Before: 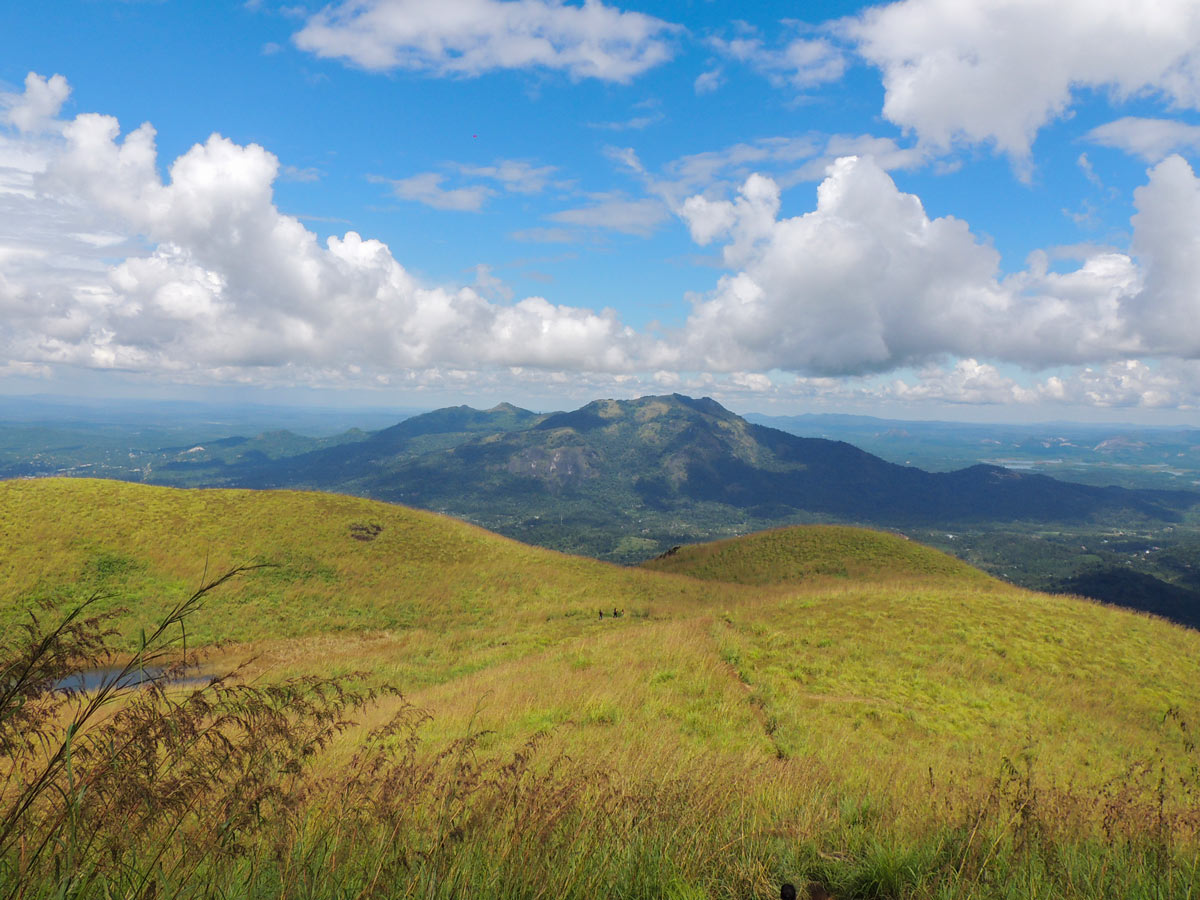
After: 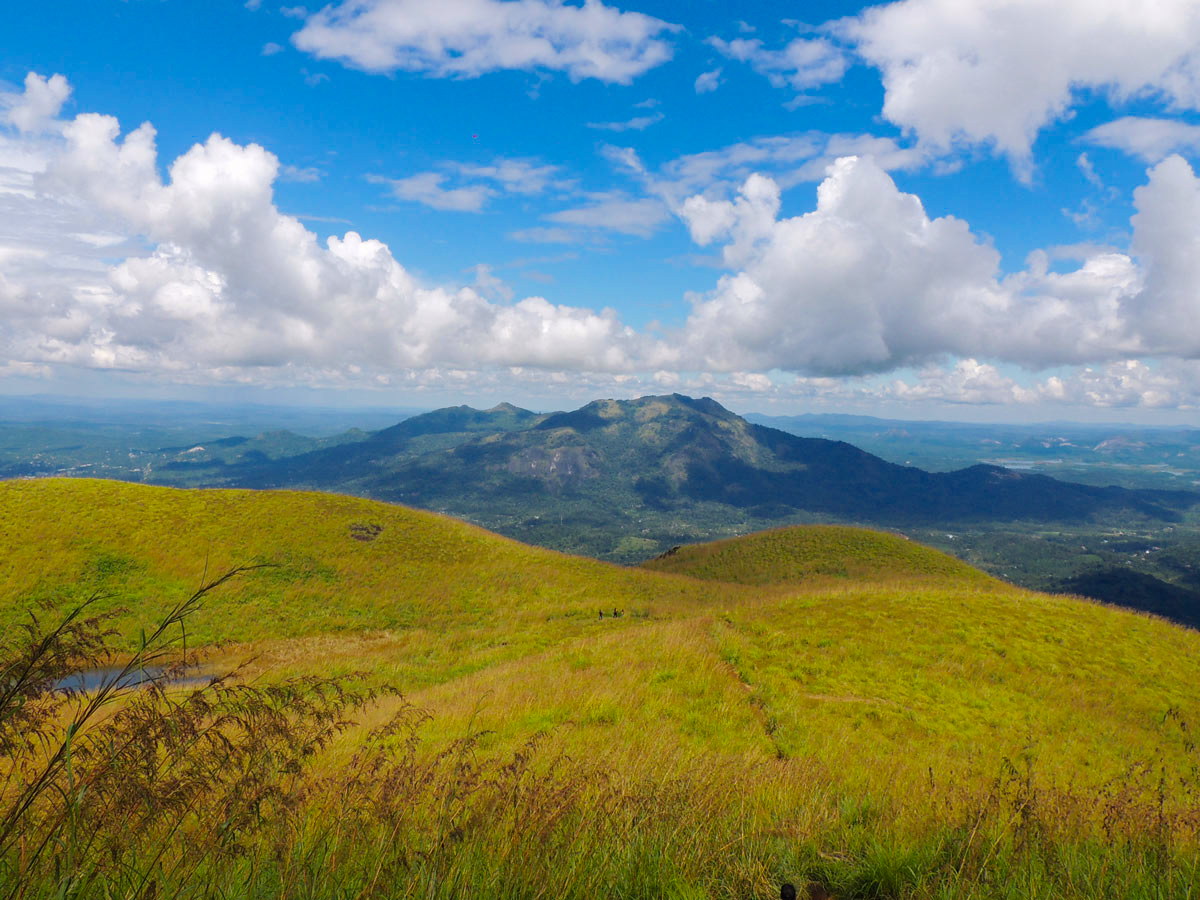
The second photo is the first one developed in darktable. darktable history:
color balance rgb: highlights gain › chroma 0.165%, highlights gain › hue 330.39°, perceptual saturation grading › global saturation 9.998%, global vibrance 15.928%, saturation formula JzAzBz (2021)
